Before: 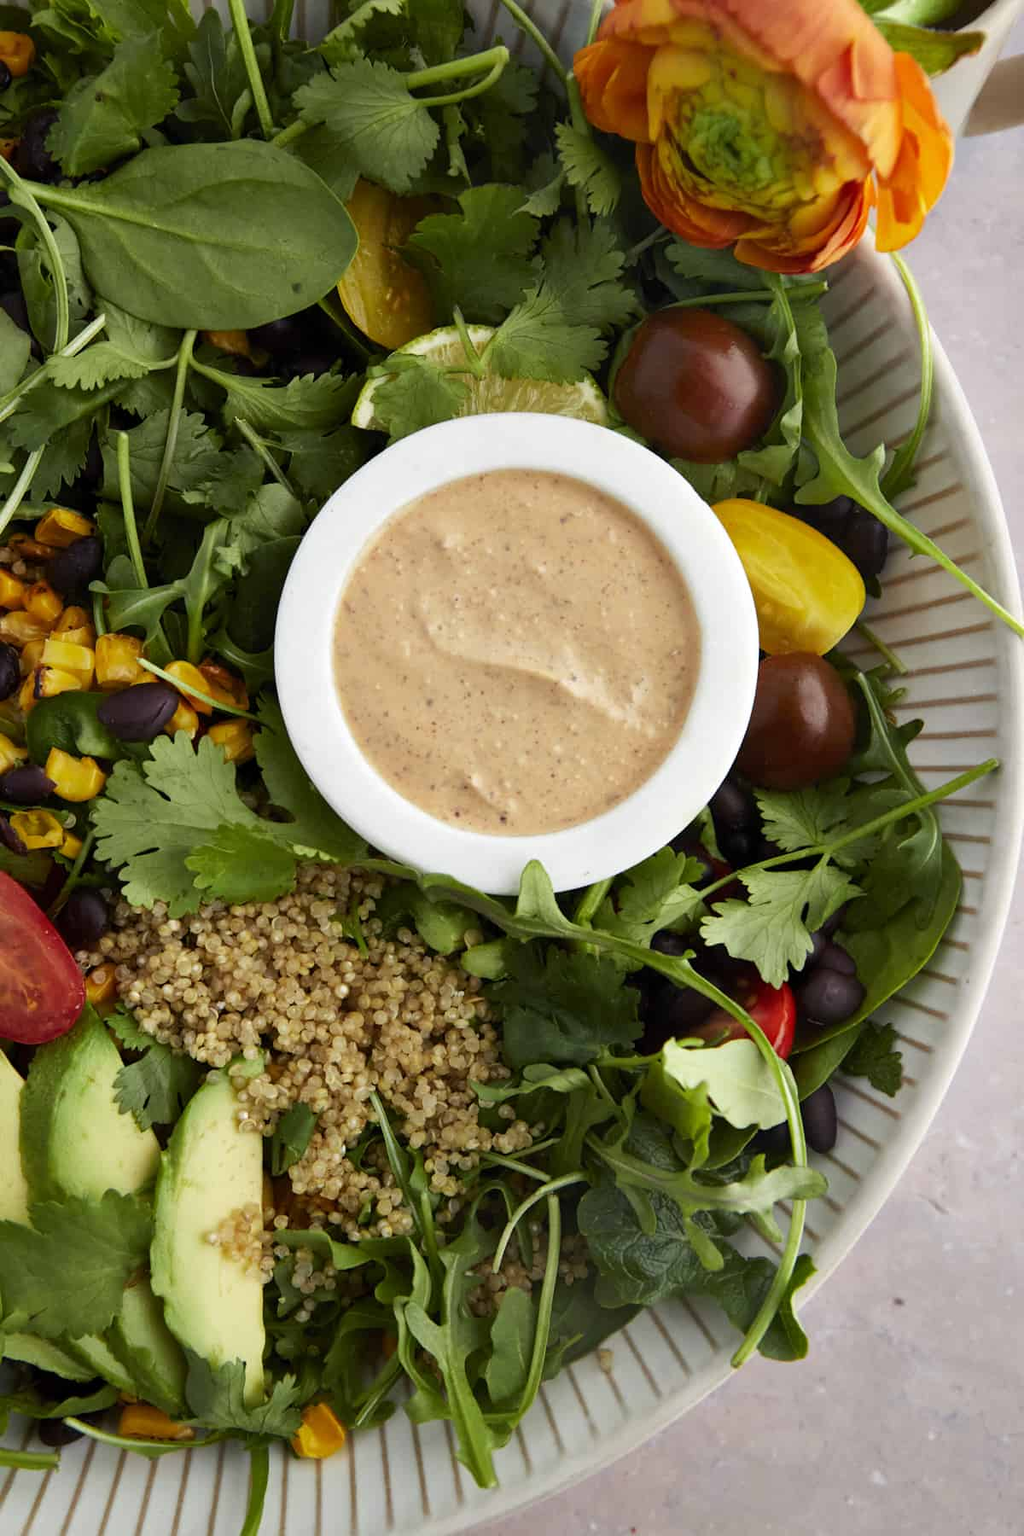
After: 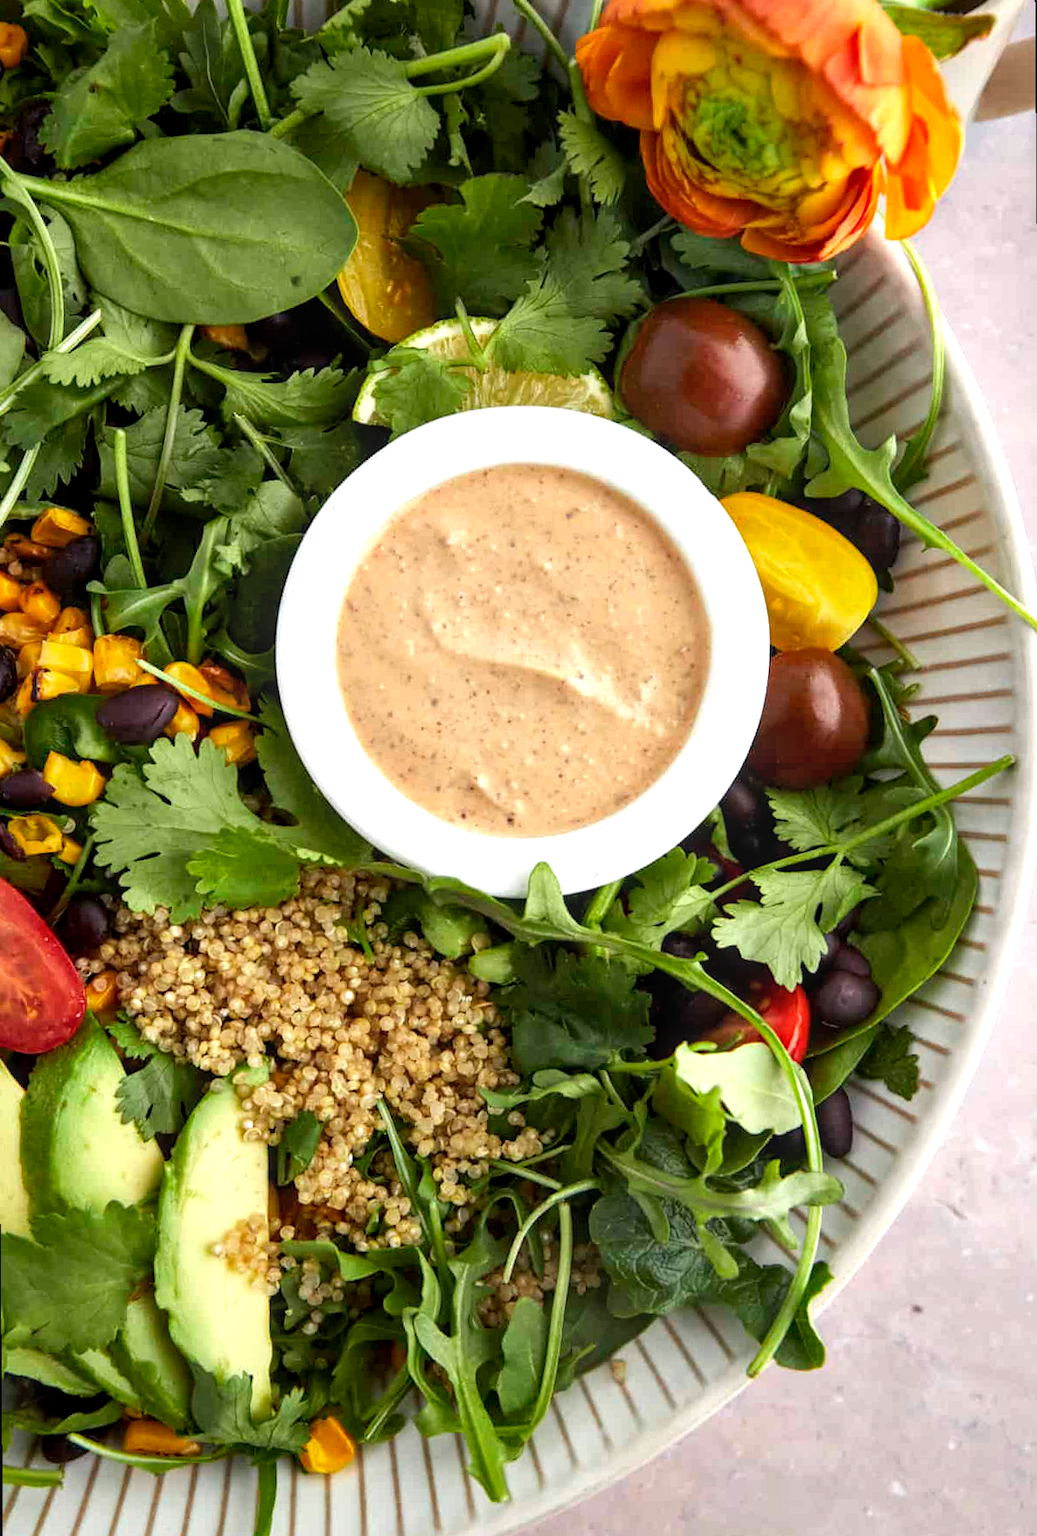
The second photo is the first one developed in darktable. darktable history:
exposure: exposure 0.6 EV, compensate highlight preservation false
local contrast: on, module defaults
rotate and perspective: rotation -0.45°, automatic cropping original format, crop left 0.008, crop right 0.992, crop top 0.012, crop bottom 0.988
